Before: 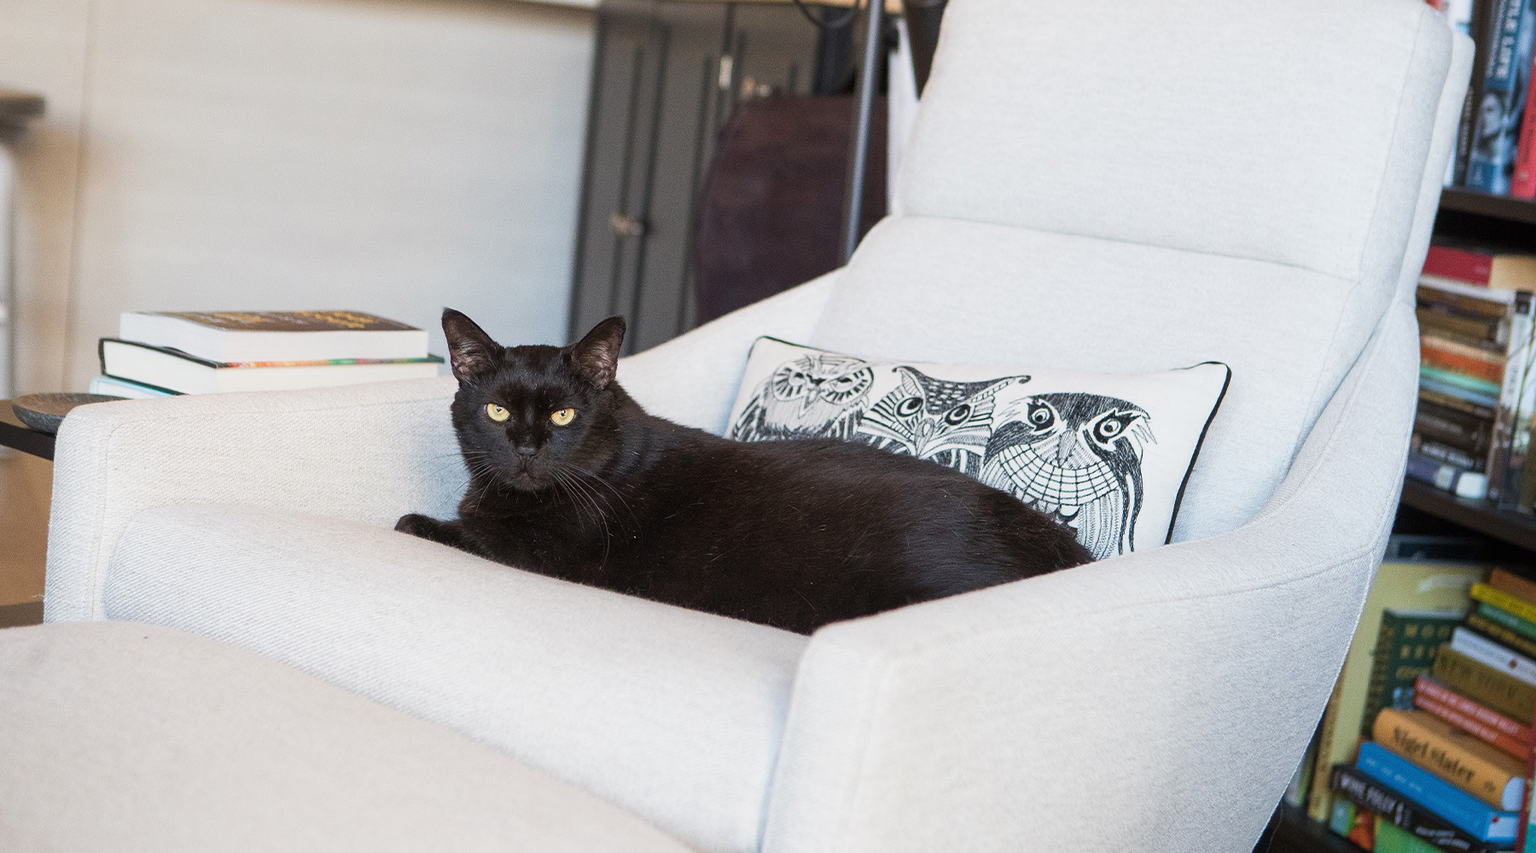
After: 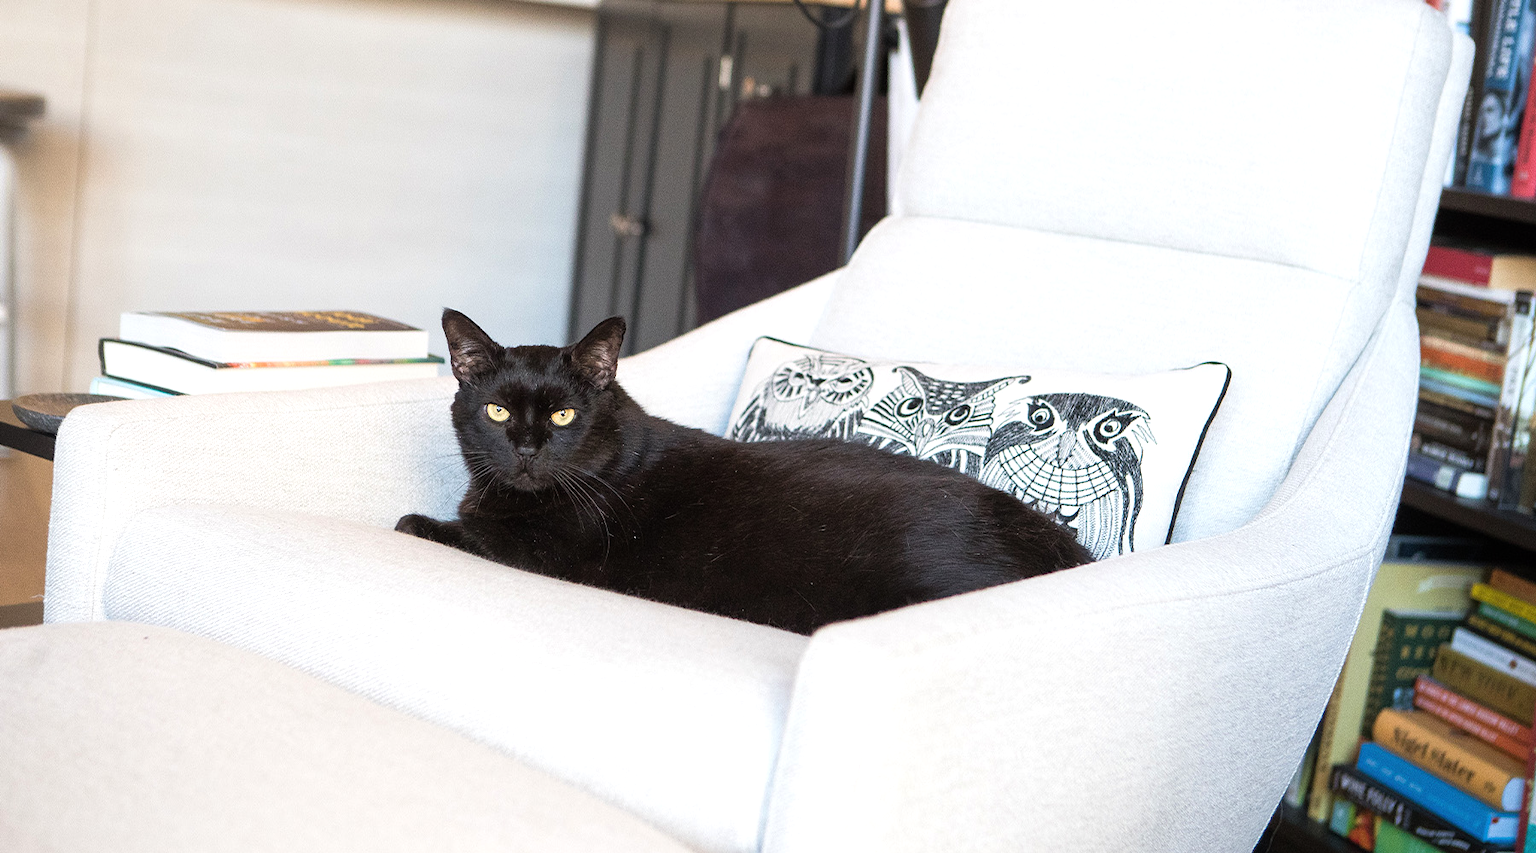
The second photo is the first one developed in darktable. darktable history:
tone equalizer: -8 EV -0.442 EV, -7 EV -0.409 EV, -6 EV -0.362 EV, -5 EV -0.252 EV, -3 EV 0.239 EV, -2 EV 0.327 EV, -1 EV 0.407 EV, +0 EV 0.391 EV
